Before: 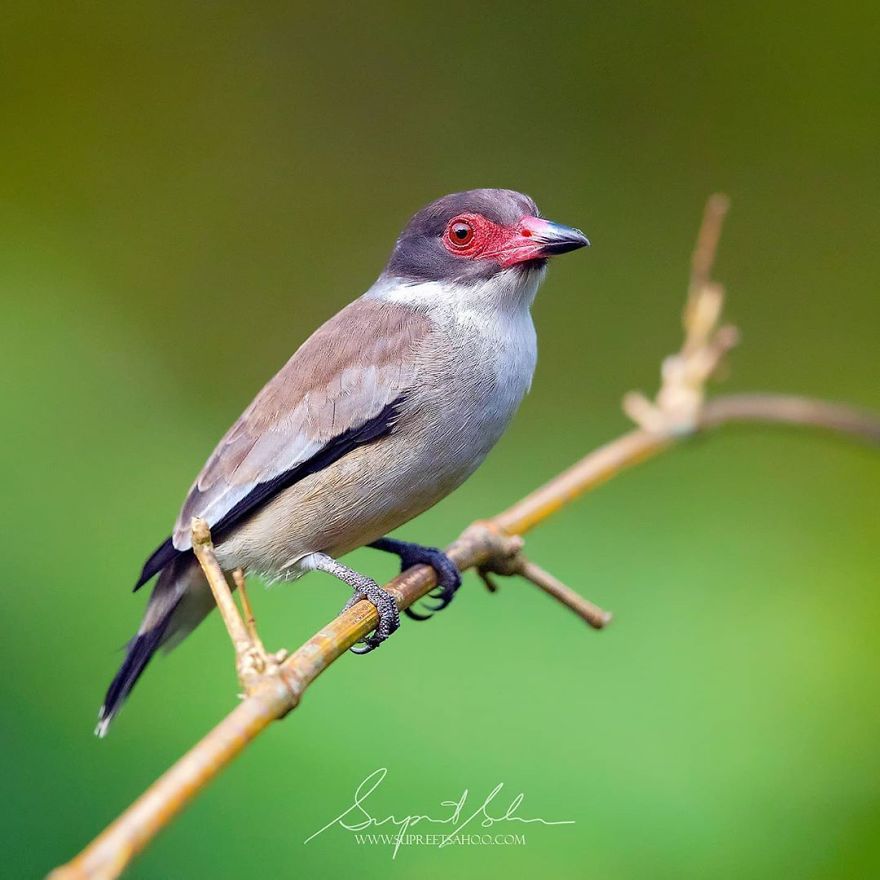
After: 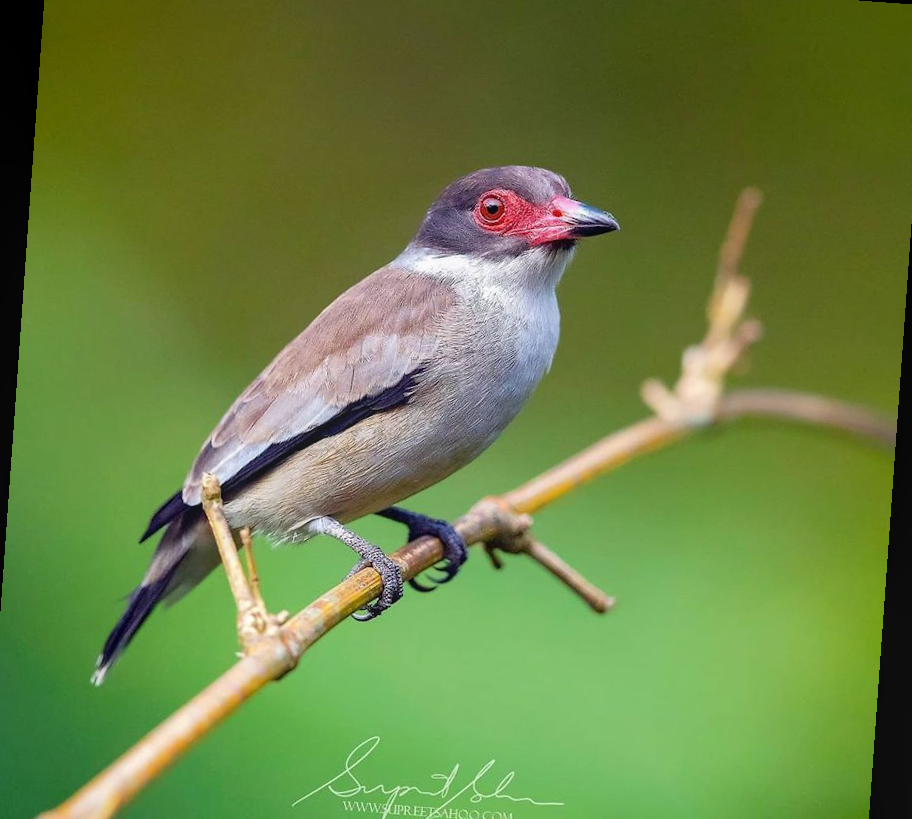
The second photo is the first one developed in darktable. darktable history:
rotate and perspective: rotation 4.1°, automatic cropping off
local contrast: detail 110%
crop: left 1.507%, top 6.147%, right 1.379%, bottom 6.637%
